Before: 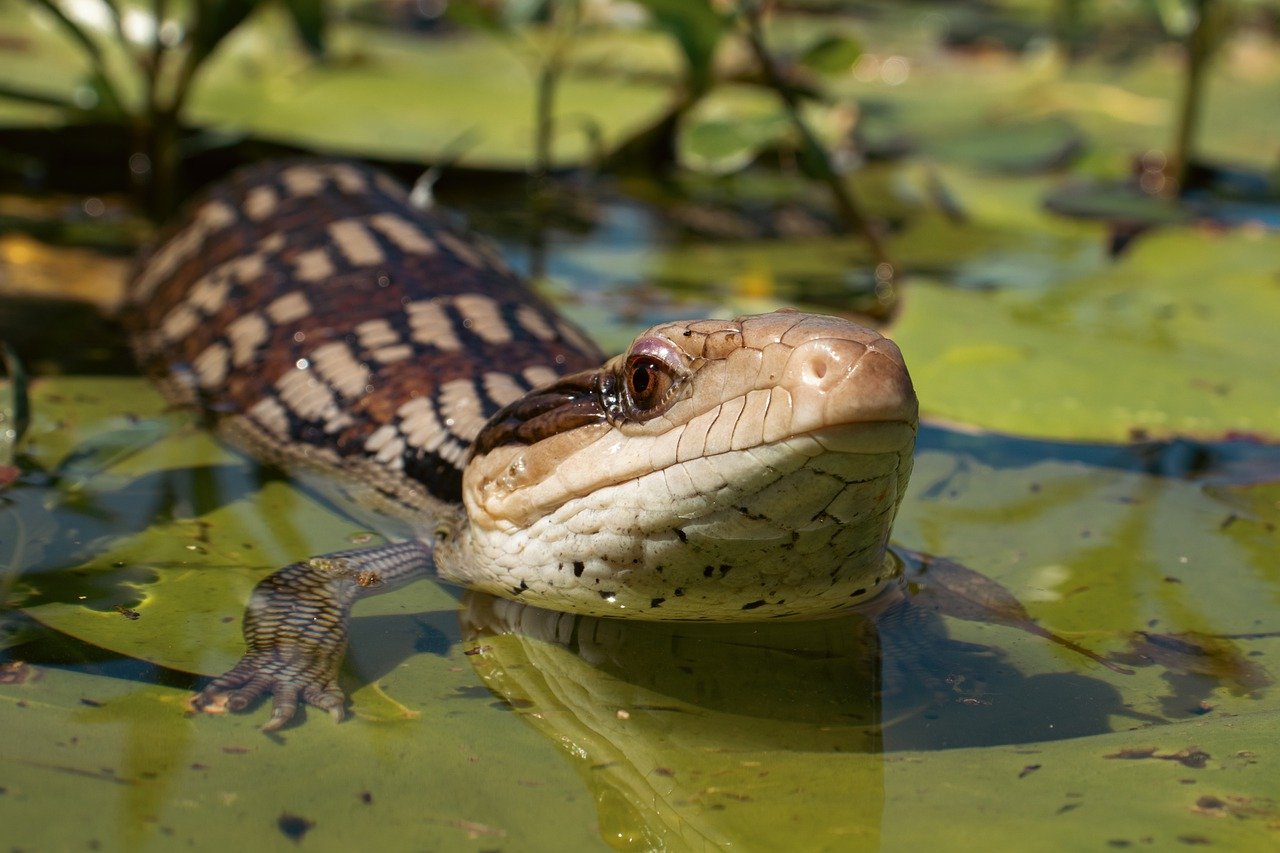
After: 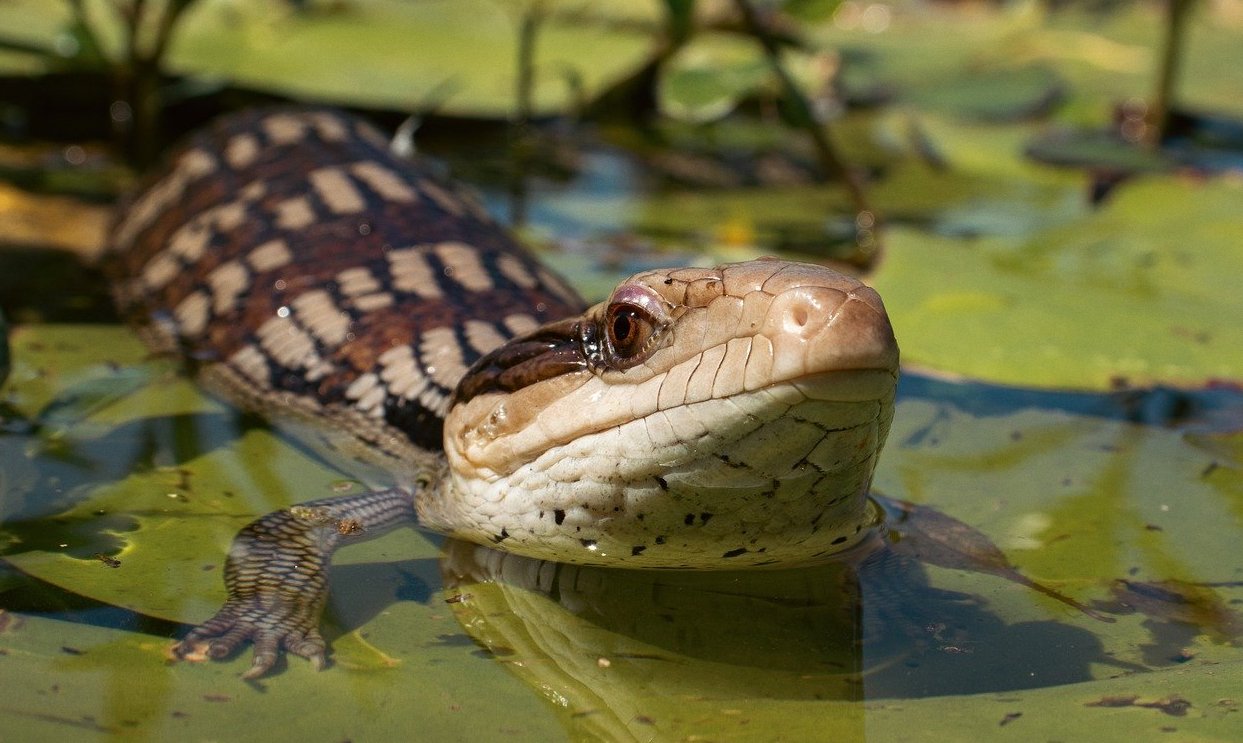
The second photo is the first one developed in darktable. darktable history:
crop: left 1.507%, top 6.147%, right 1.379%, bottom 6.637%
grain: coarseness 0.09 ISO, strength 10%
